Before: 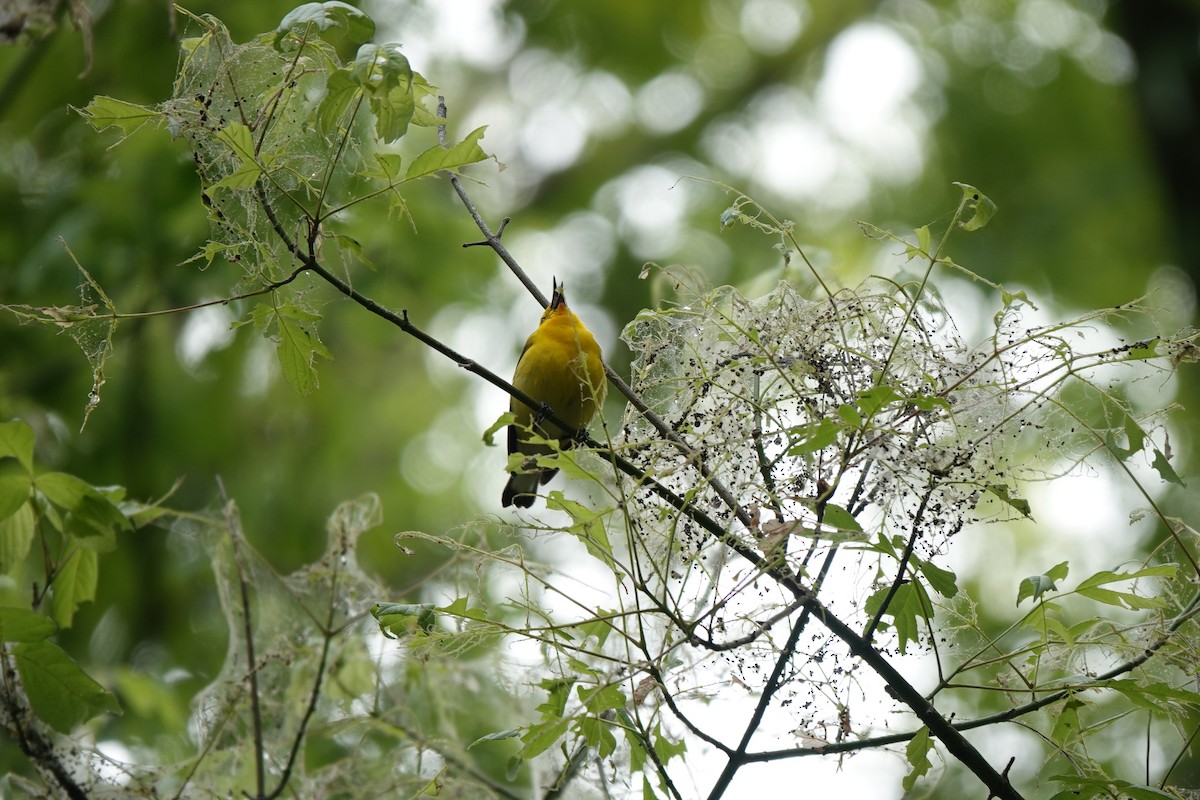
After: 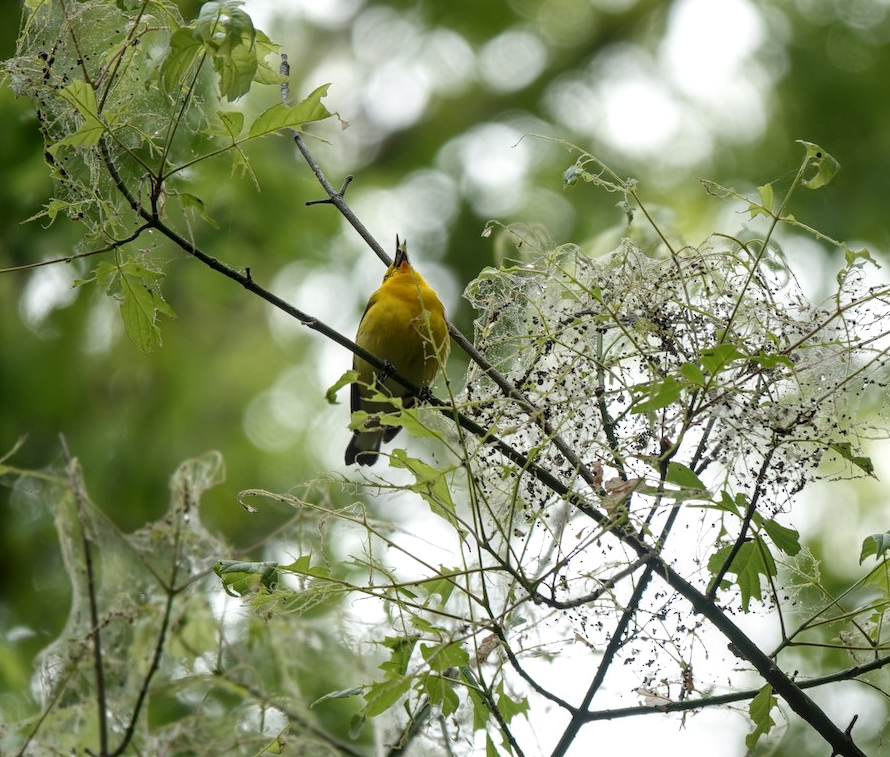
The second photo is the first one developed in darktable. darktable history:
local contrast: on, module defaults
crop and rotate: left 13.15%, top 5.251%, right 12.609%
